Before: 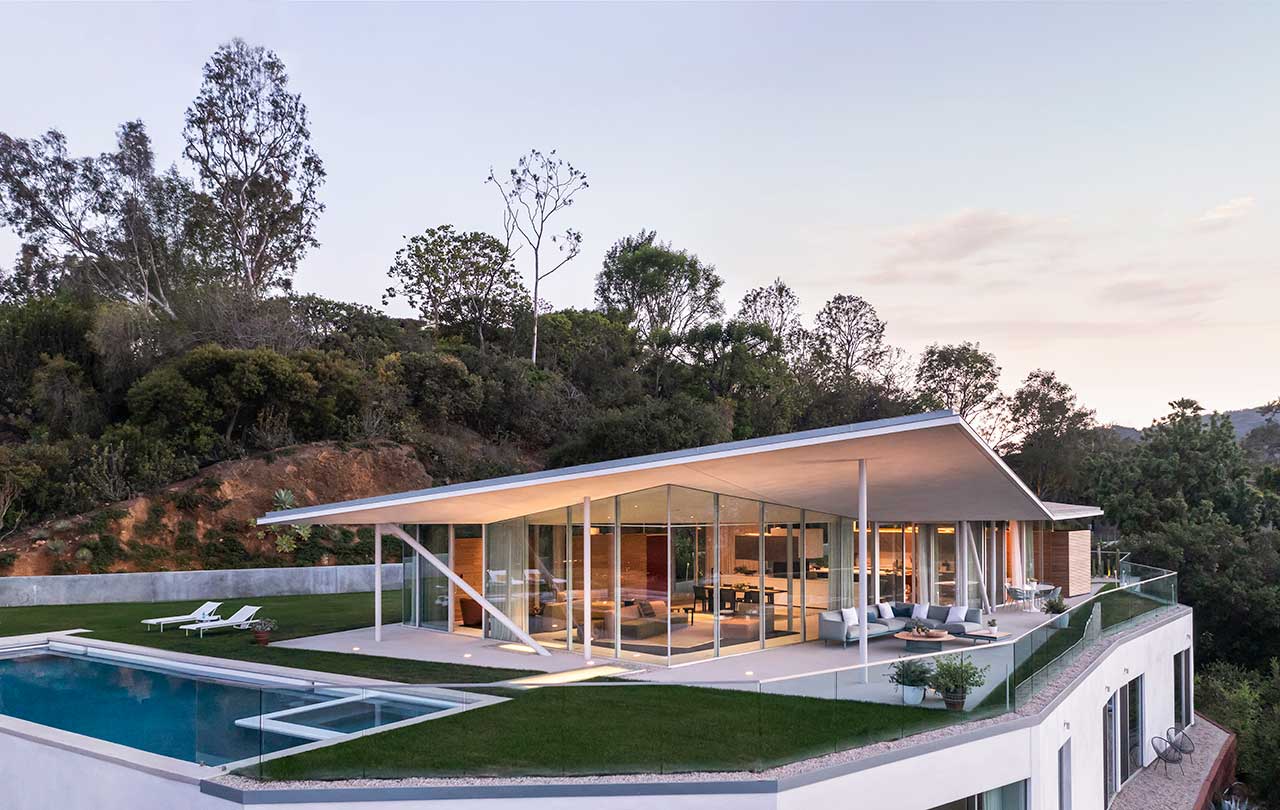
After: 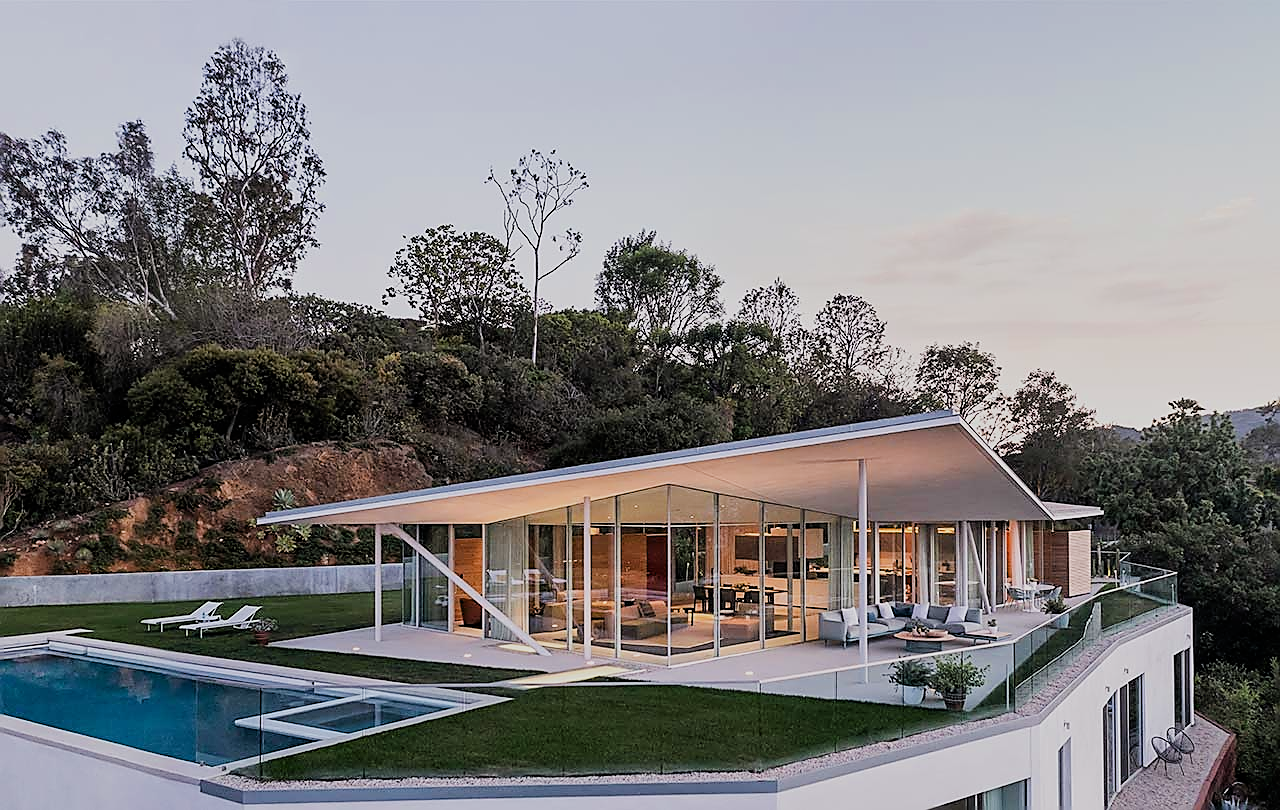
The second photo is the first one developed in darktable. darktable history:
filmic rgb: black relative exposure -7.65 EV, white relative exposure 4.56 EV, hardness 3.61
sharpen: radius 1.4, amount 1.25, threshold 0.7
